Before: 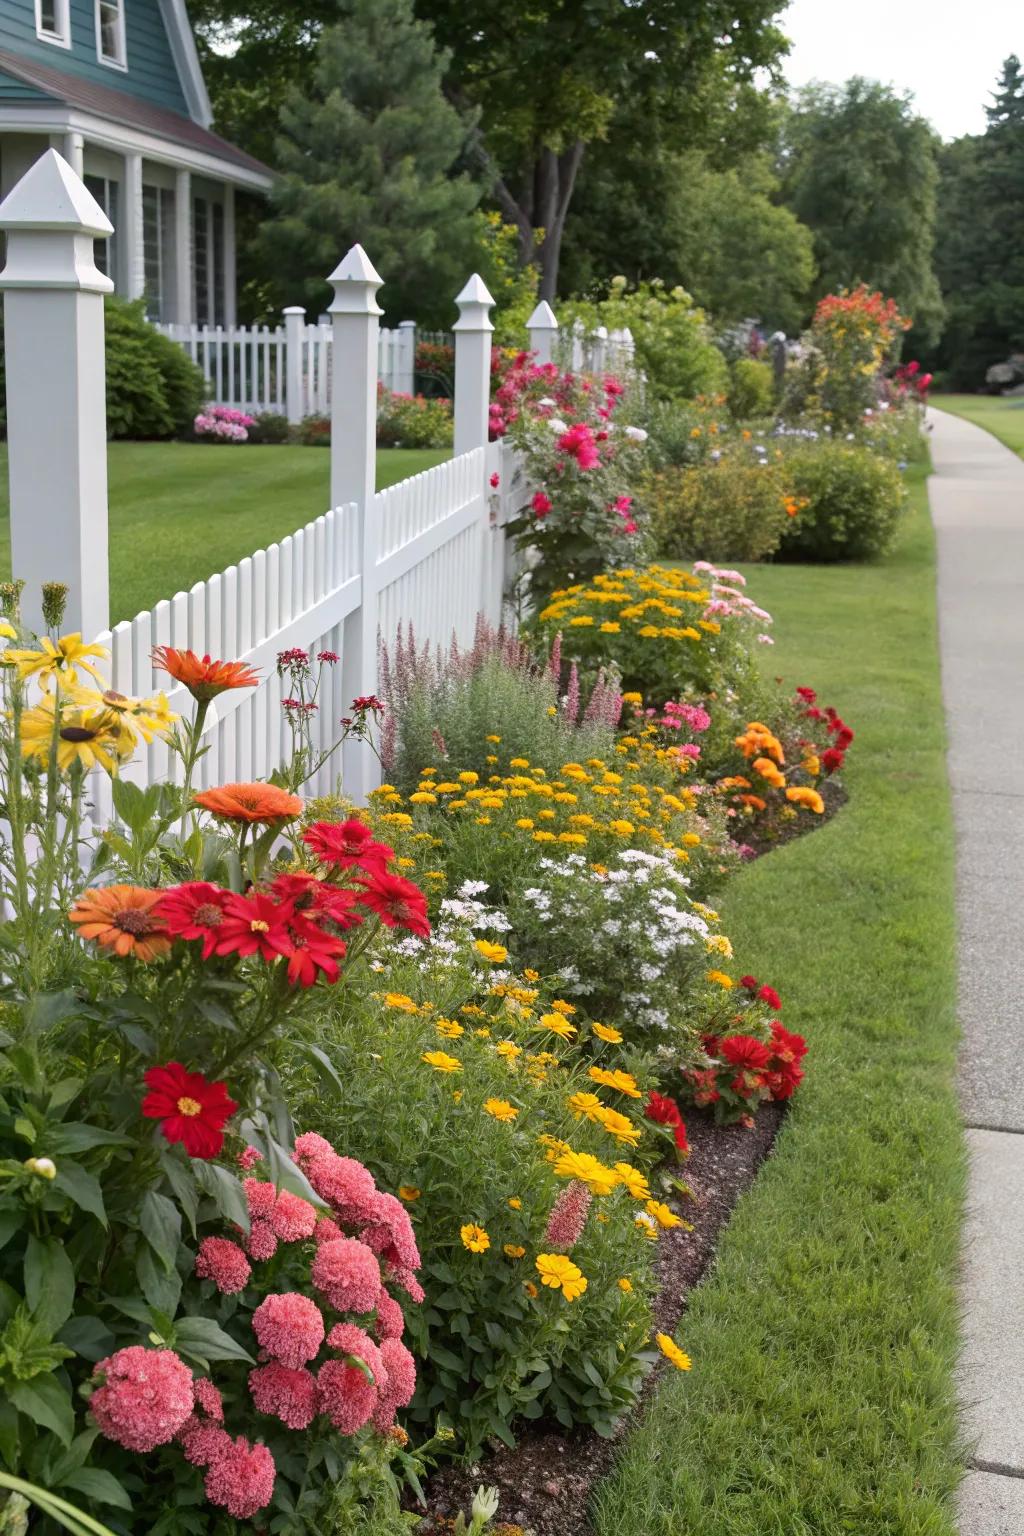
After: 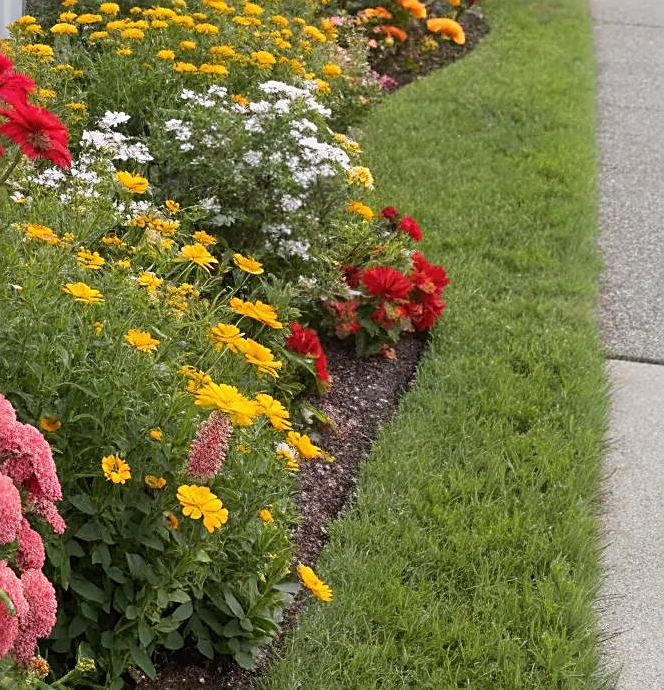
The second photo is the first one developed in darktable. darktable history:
crop and rotate: left 35.138%, top 50.117%, bottom 4.905%
sharpen: on, module defaults
